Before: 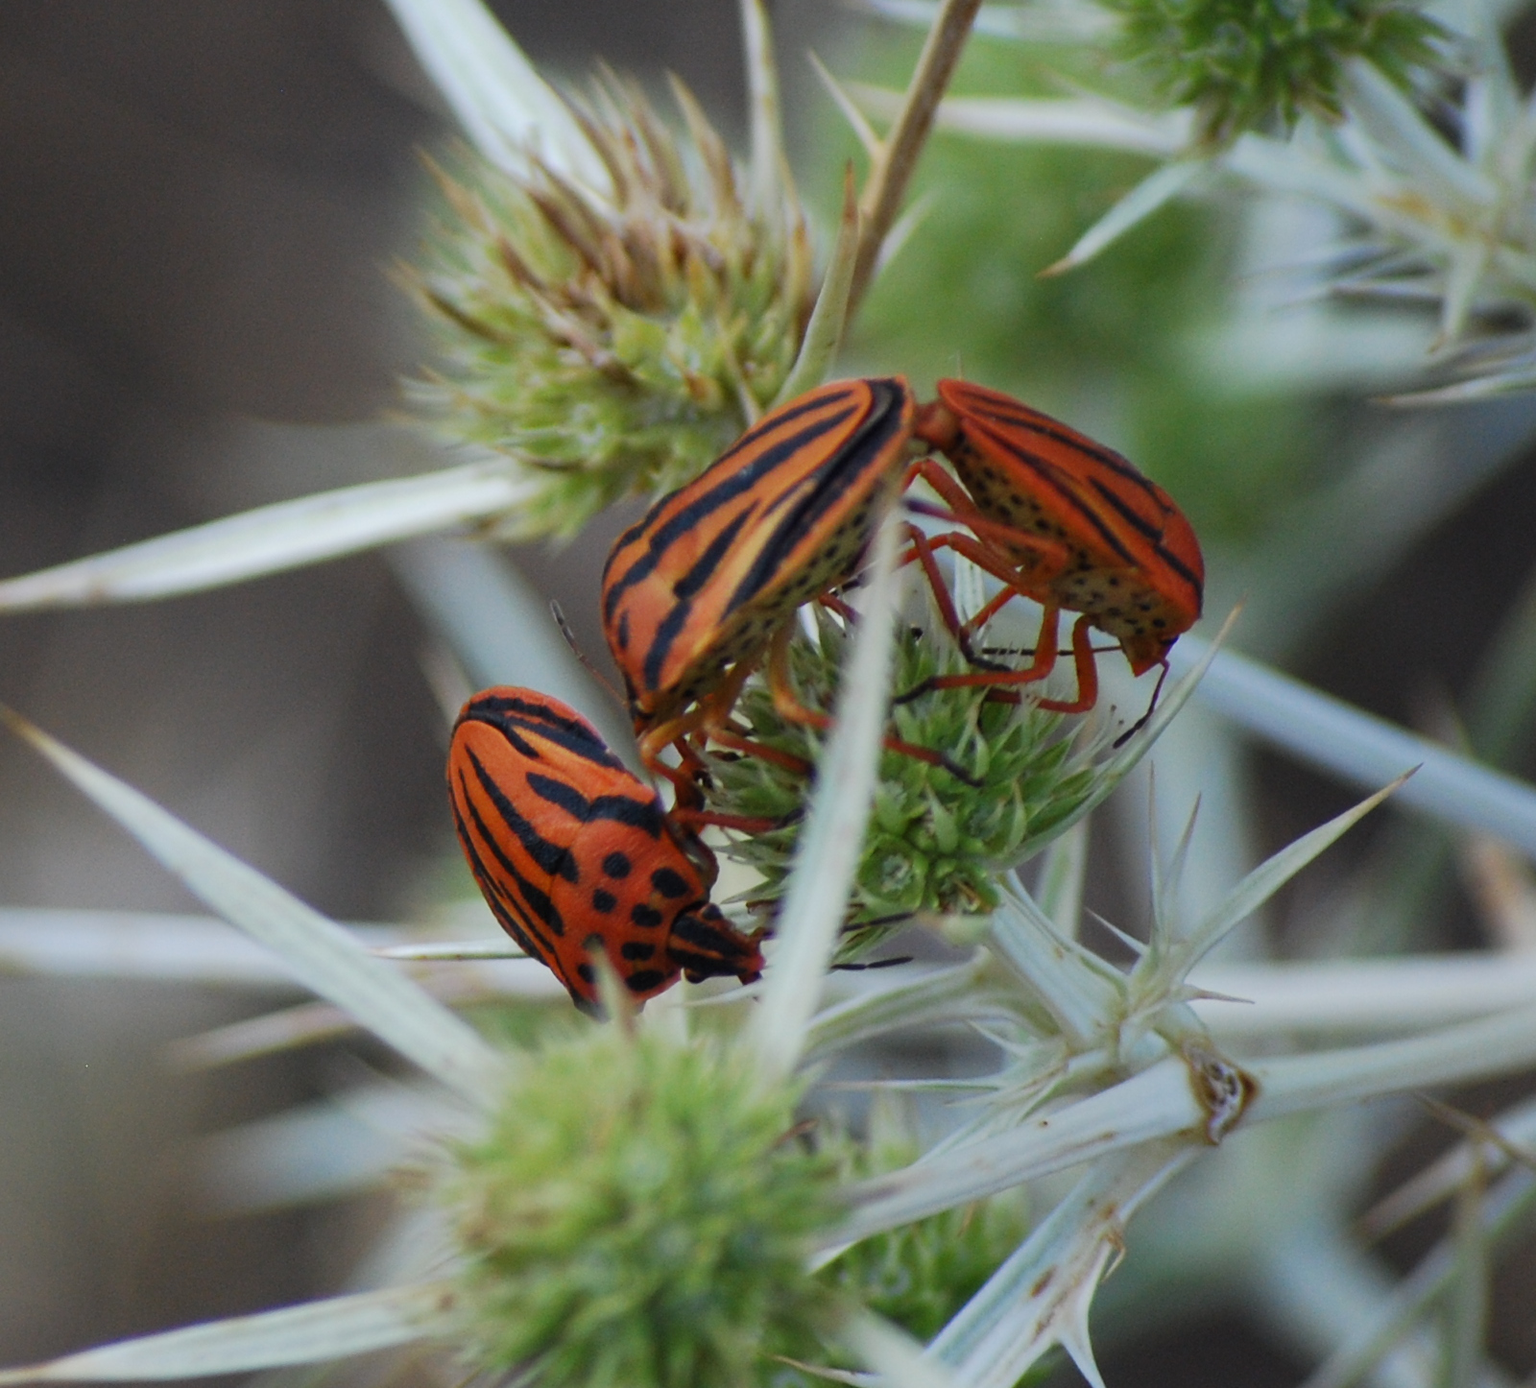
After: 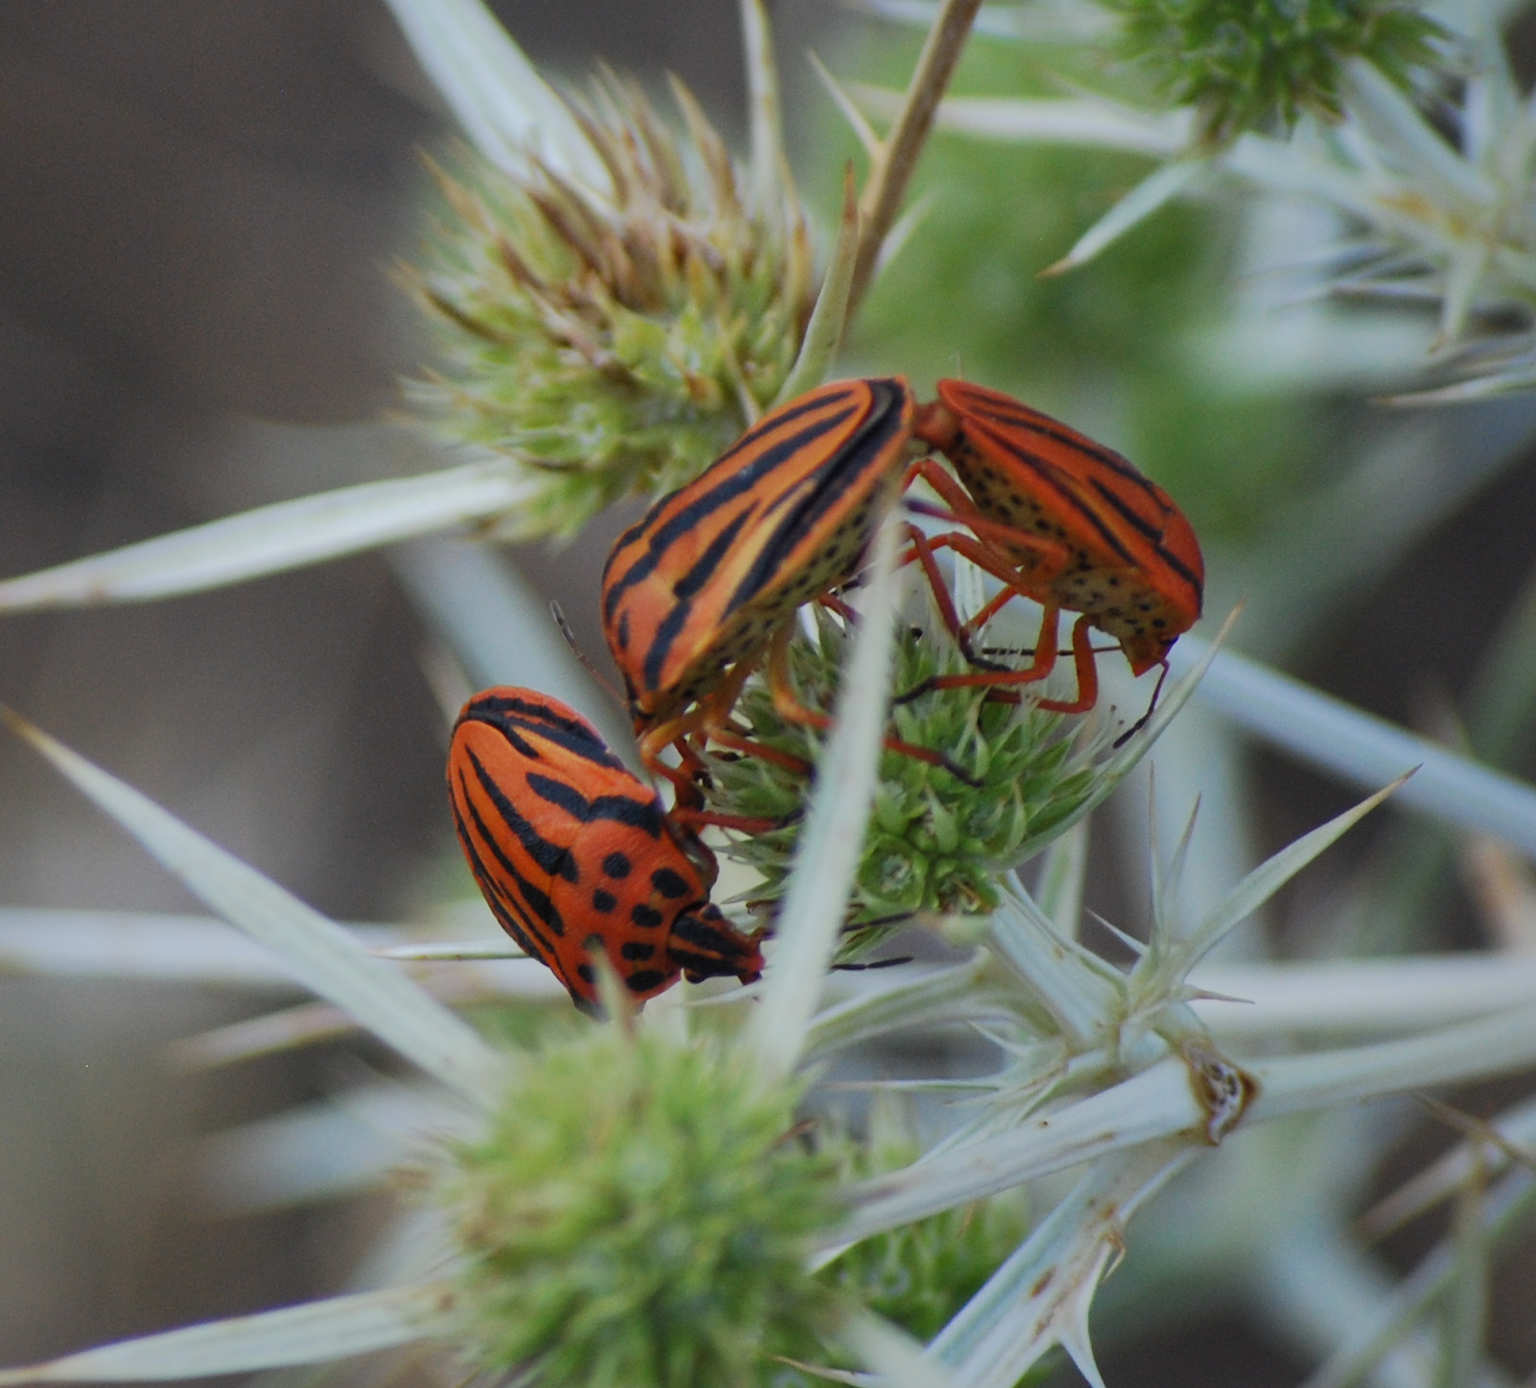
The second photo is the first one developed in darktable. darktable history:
shadows and highlights: shadows 39.52, highlights -59.96
